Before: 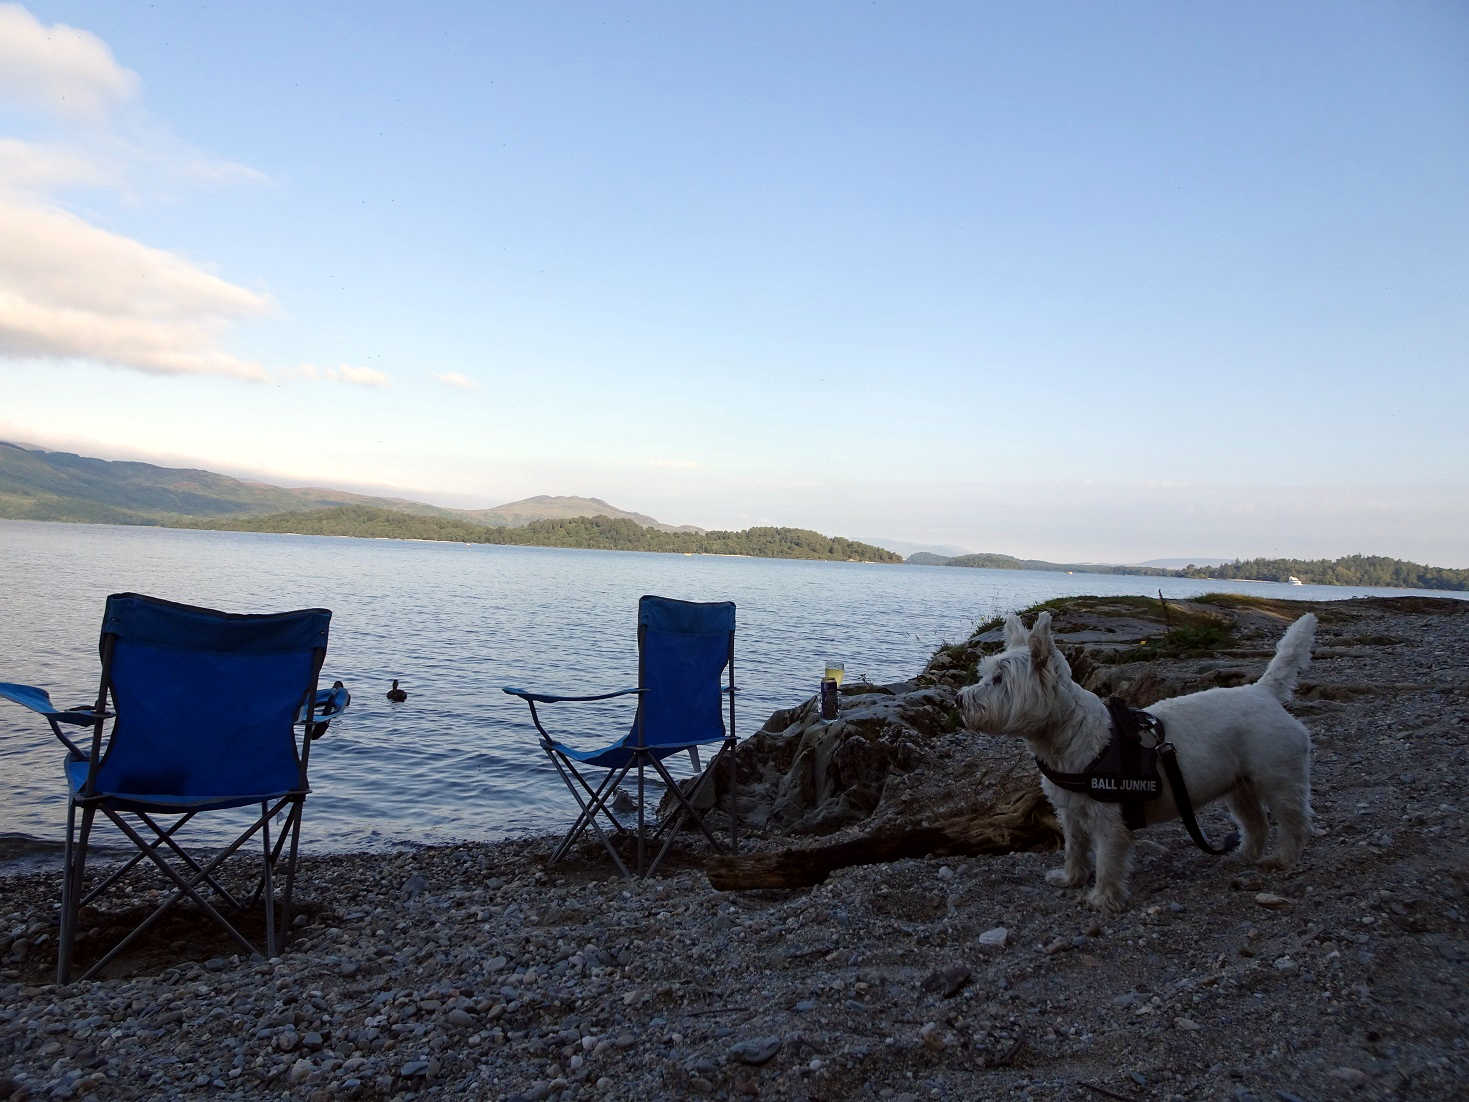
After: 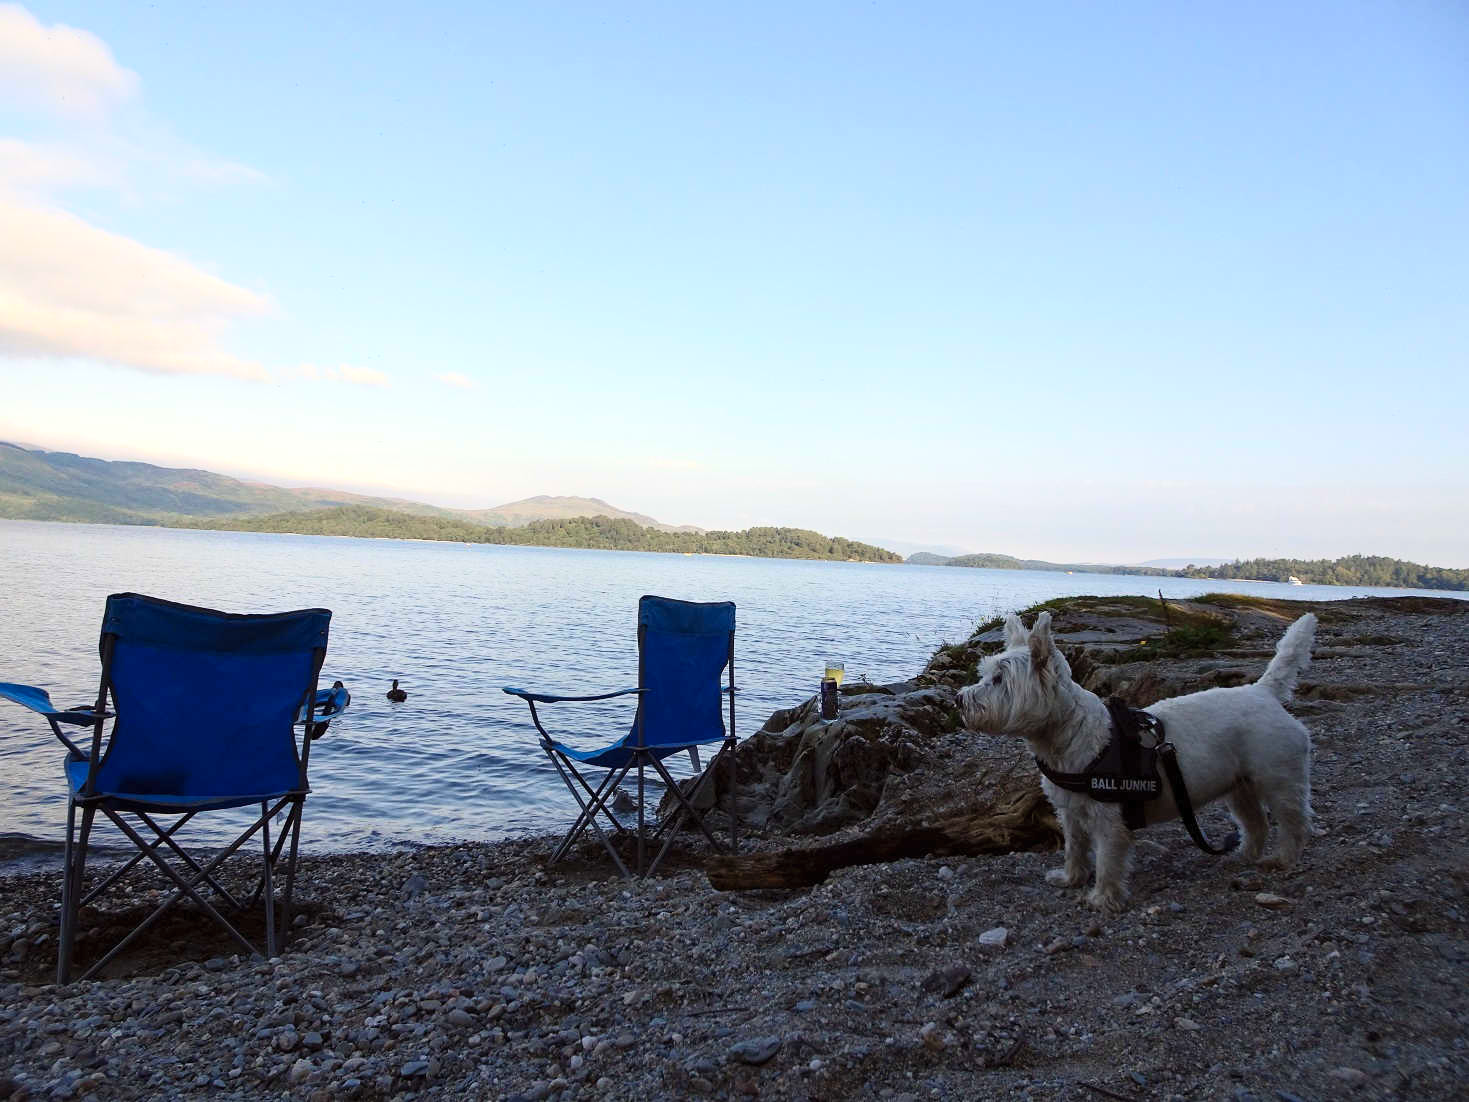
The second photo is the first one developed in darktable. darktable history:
contrast brightness saturation: contrast 0.197, brightness 0.165, saturation 0.217
